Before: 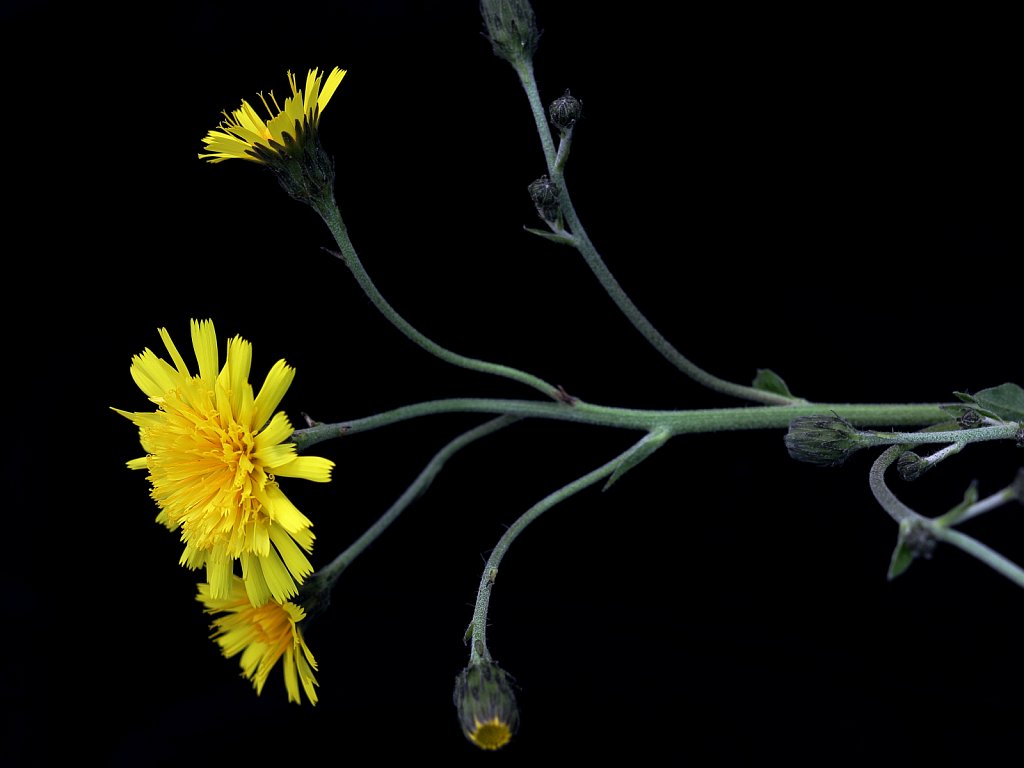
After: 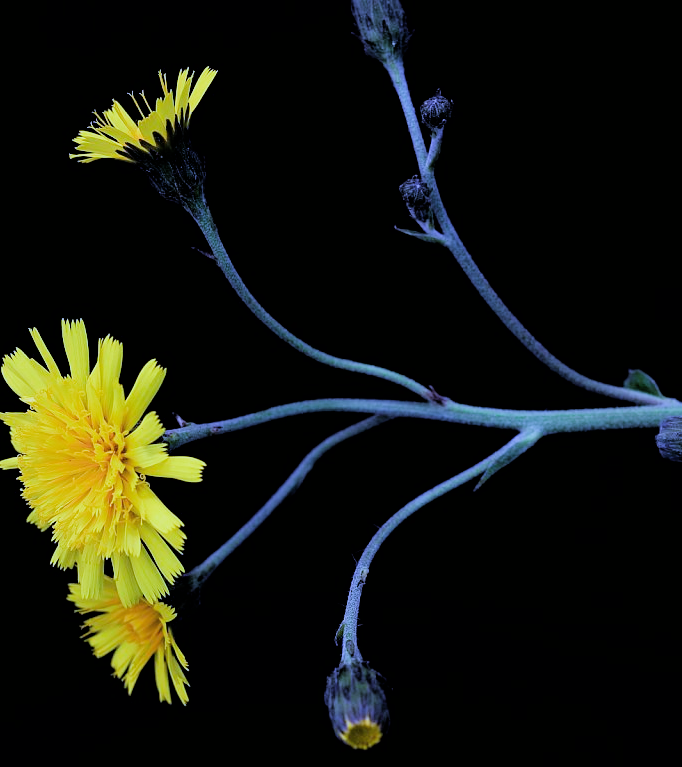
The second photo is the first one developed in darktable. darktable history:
color correction: highlights a* -6.69, highlights b* 0.49
crop and rotate: left 12.673%, right 20.66%
white balance: red 0.98, blue 1.61
exposure: black level correction -0.002, exposure 0.54 EV, compensate highlight preservation false
velvia: on, module defaults
filmic rgb: black relative exposure -4.14 EV, white relative exposure 5.1 EV, hardness 2.11, contrast 1.165
